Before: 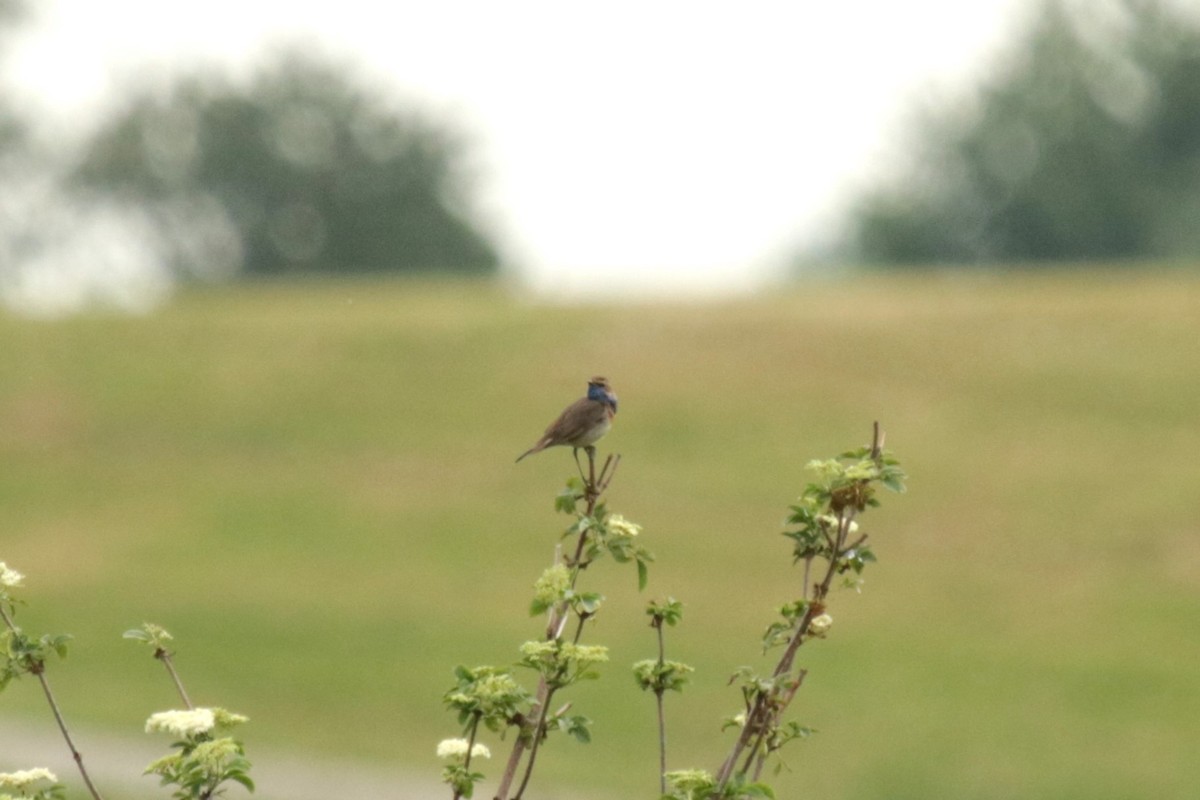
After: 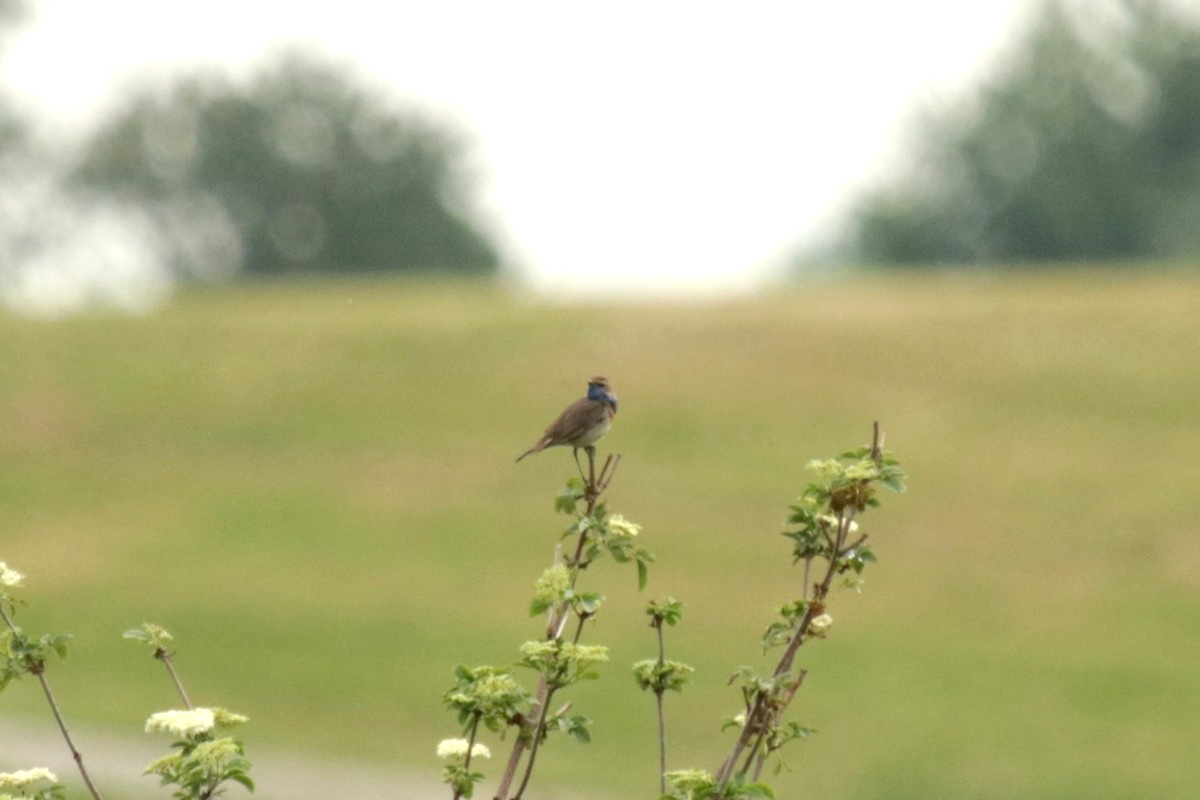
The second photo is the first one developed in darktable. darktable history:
exposure: black level correction 0.003, exposure 0.147 EV, compensate exposure bias true, compensate highlight preservation false
